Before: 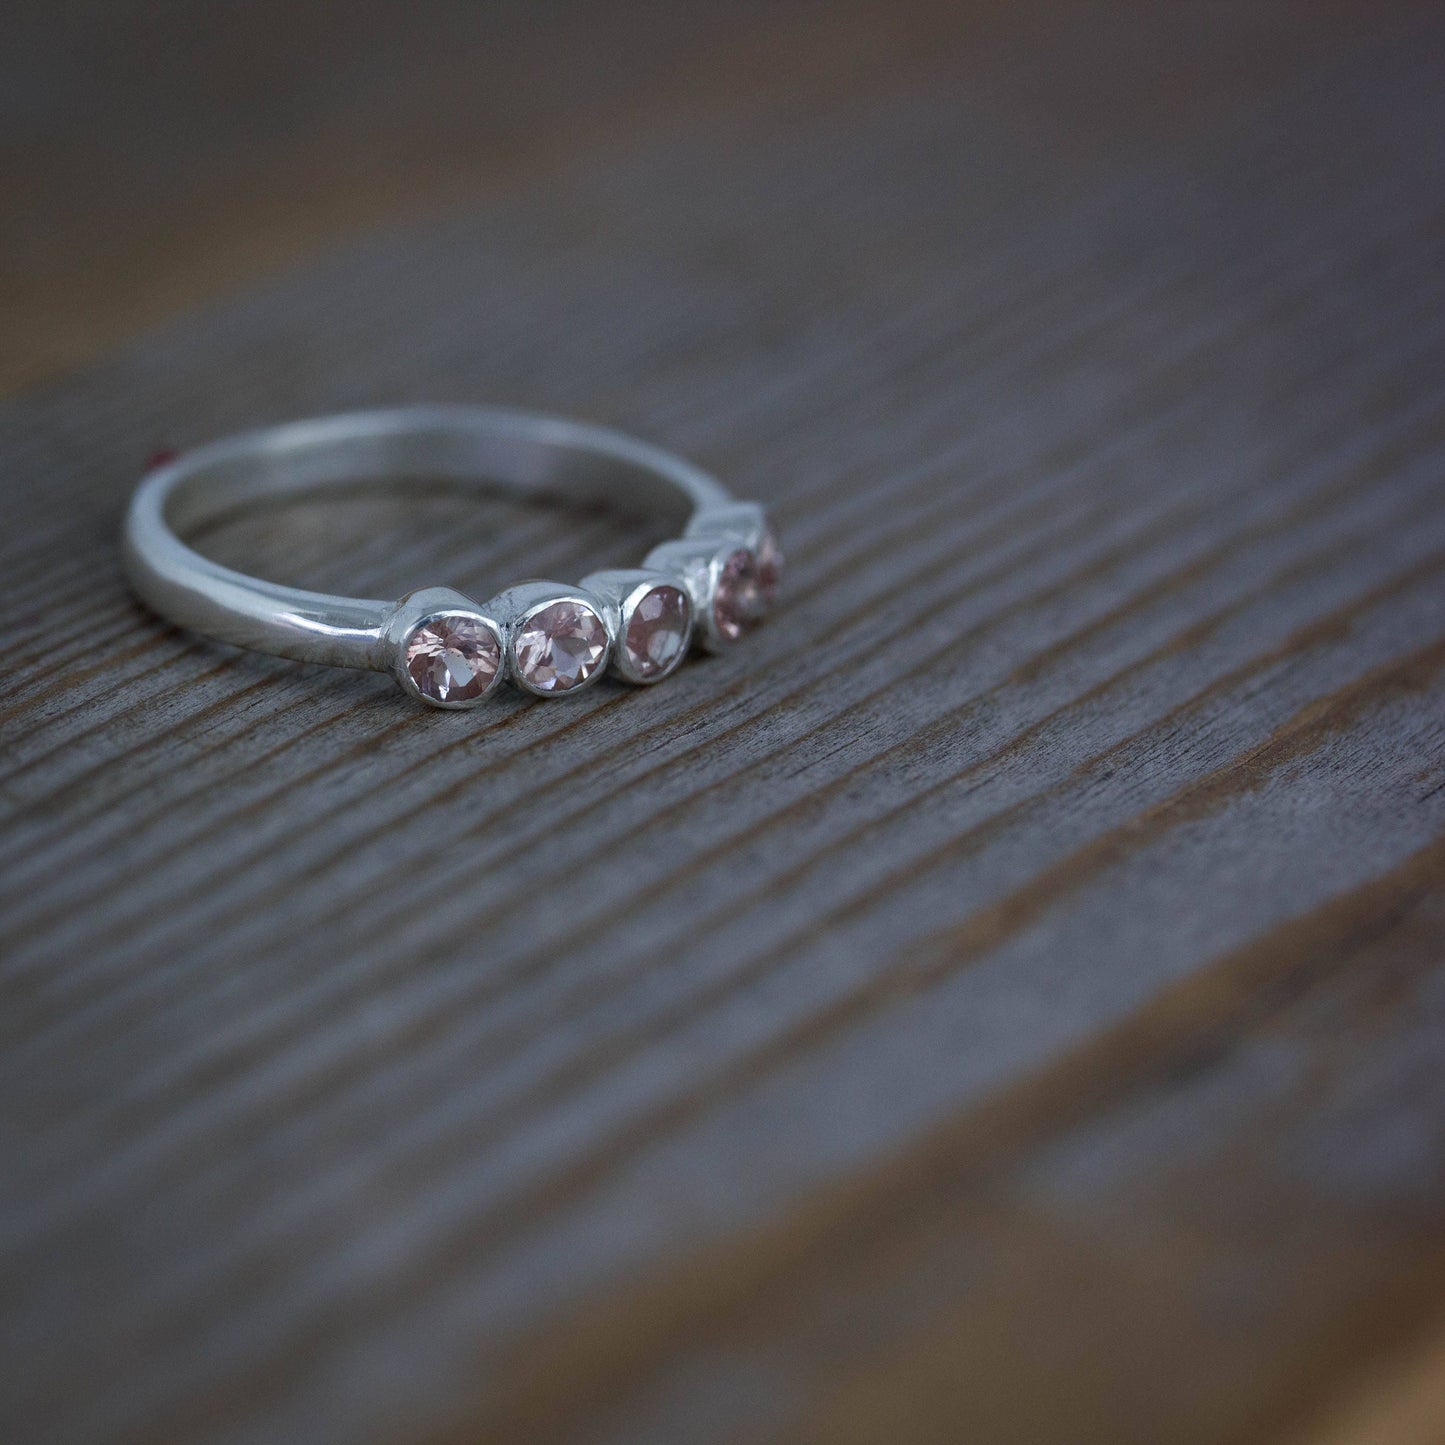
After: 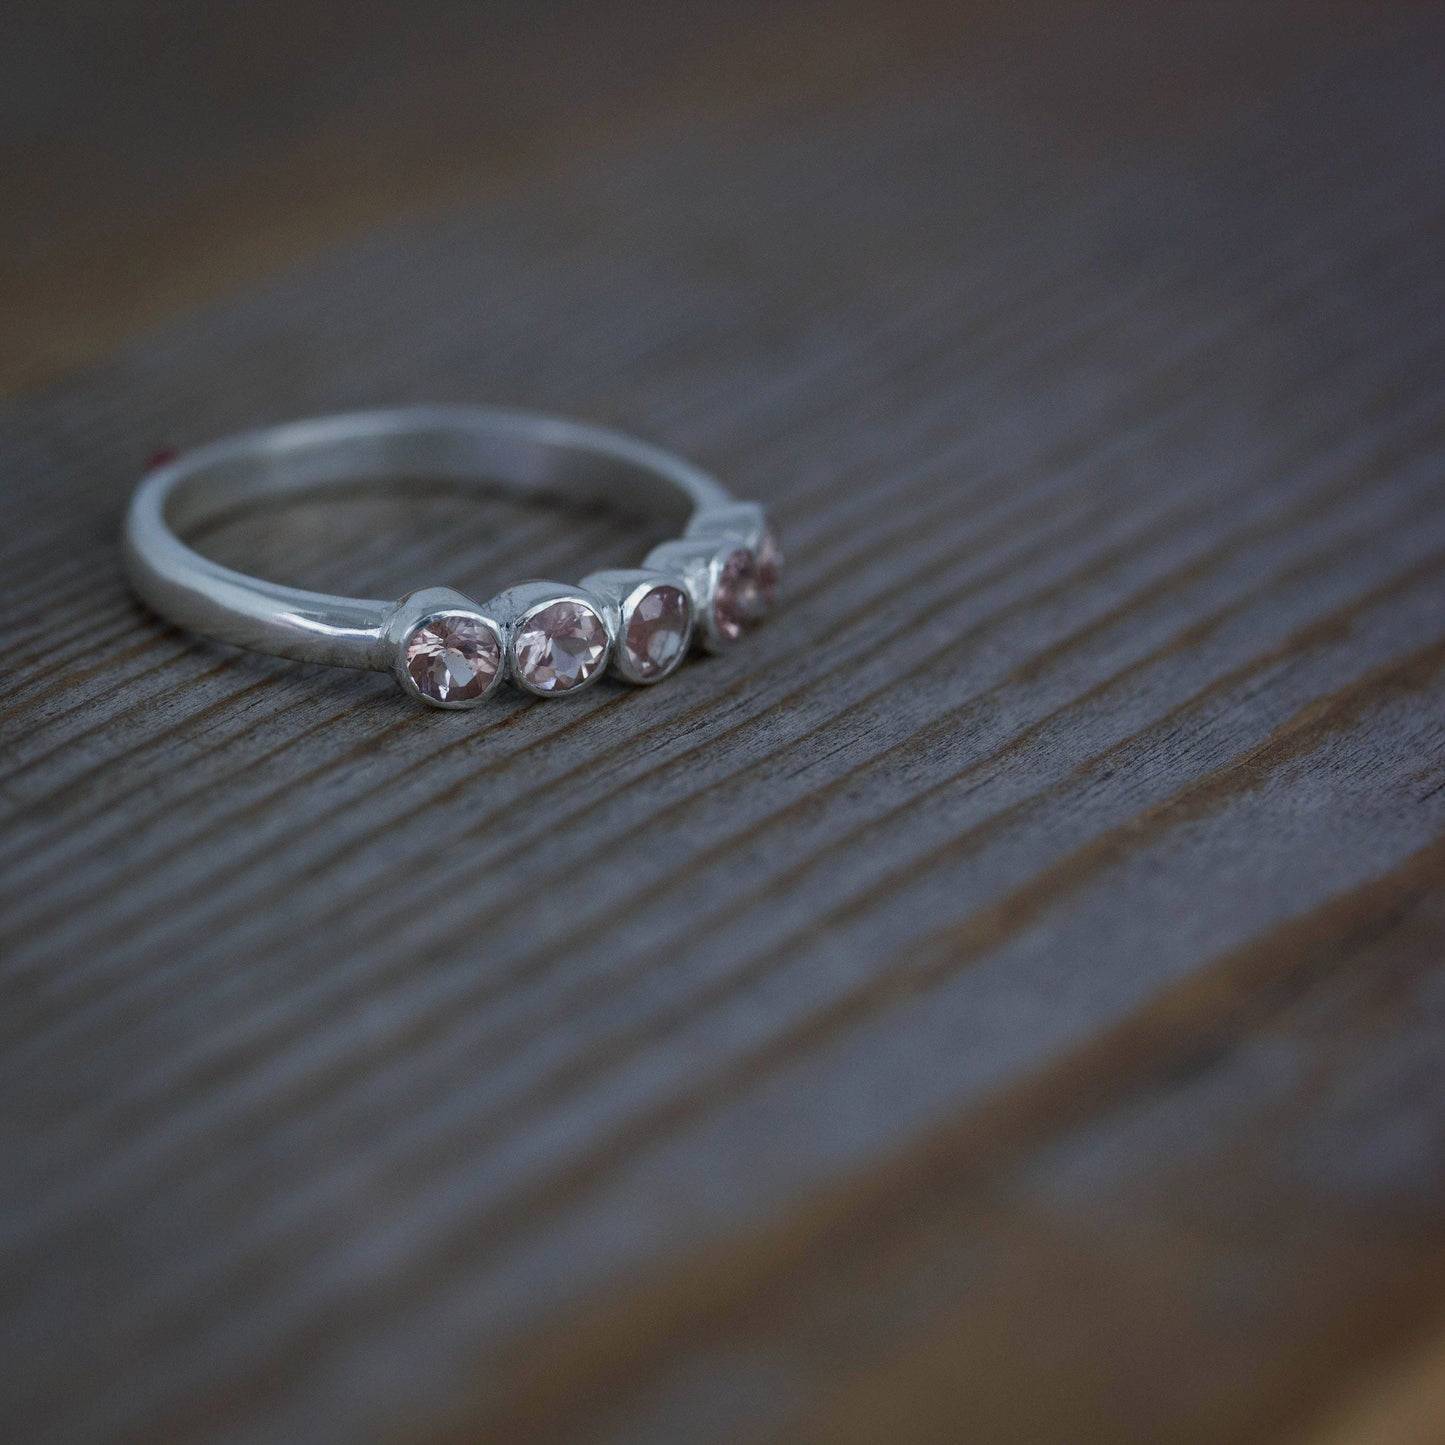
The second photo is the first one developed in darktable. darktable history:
exposure: exposure -0.216 EV, compensate highlight preservation false
